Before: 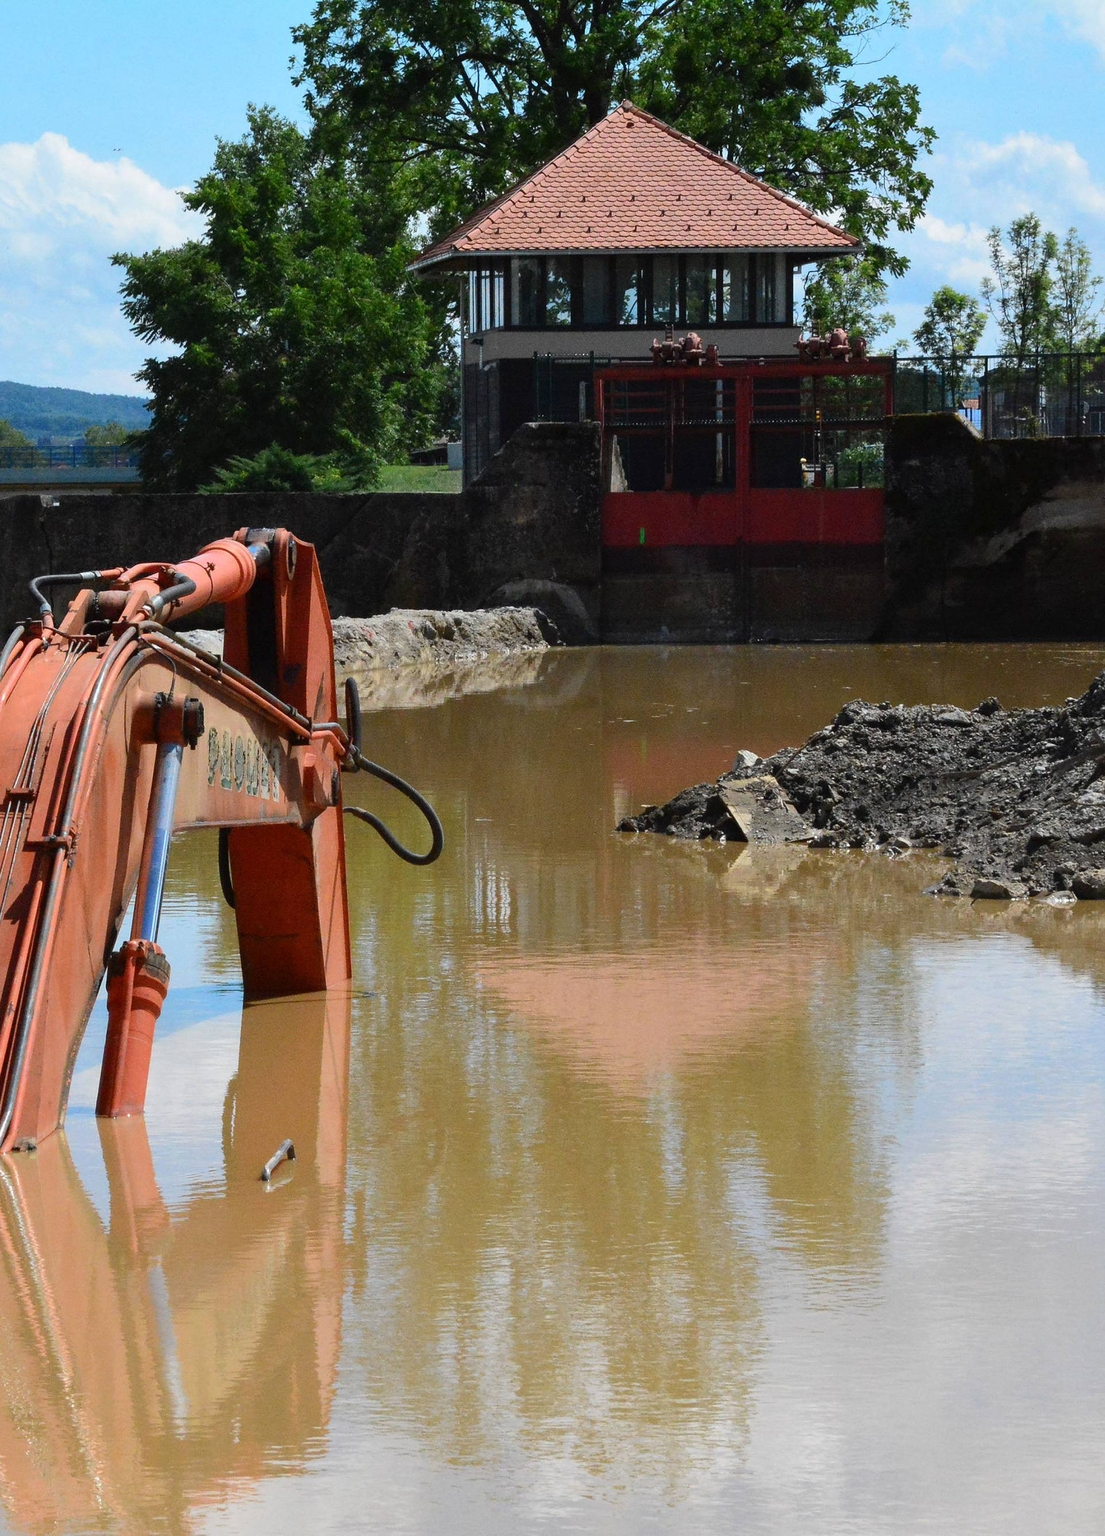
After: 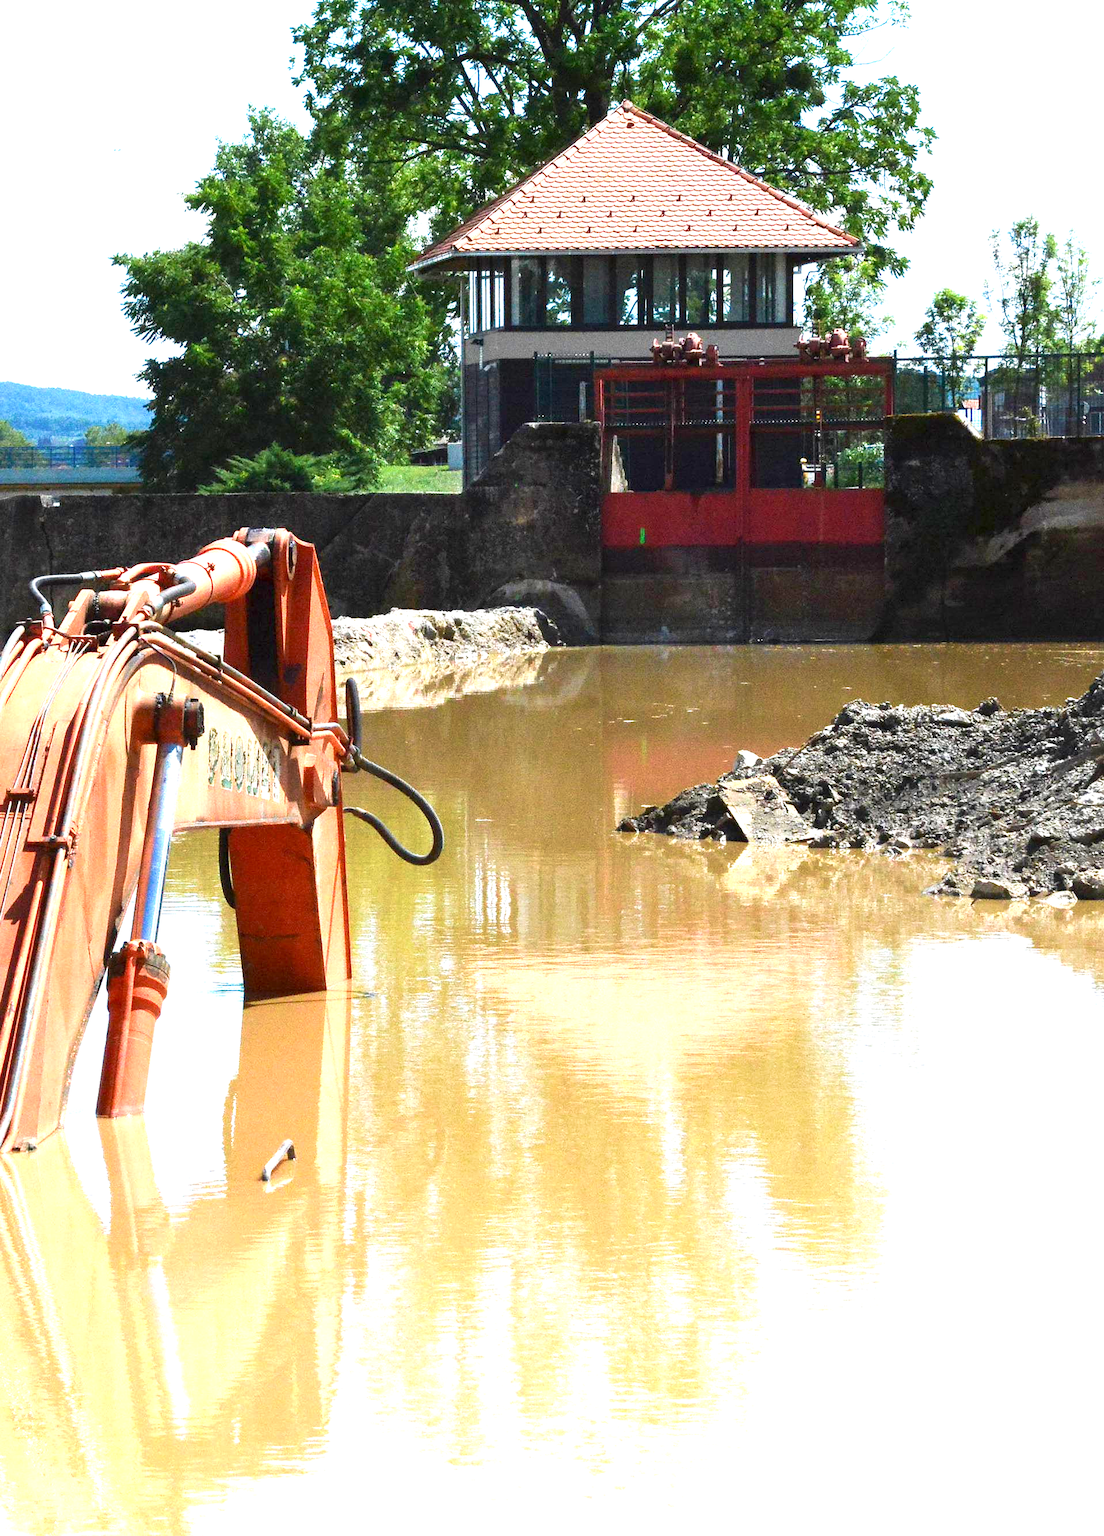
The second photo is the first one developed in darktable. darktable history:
velvia: on, module defaults
exposure: black level correction 0.001, exposure 1.66 EV, compensate highlight preservation false
